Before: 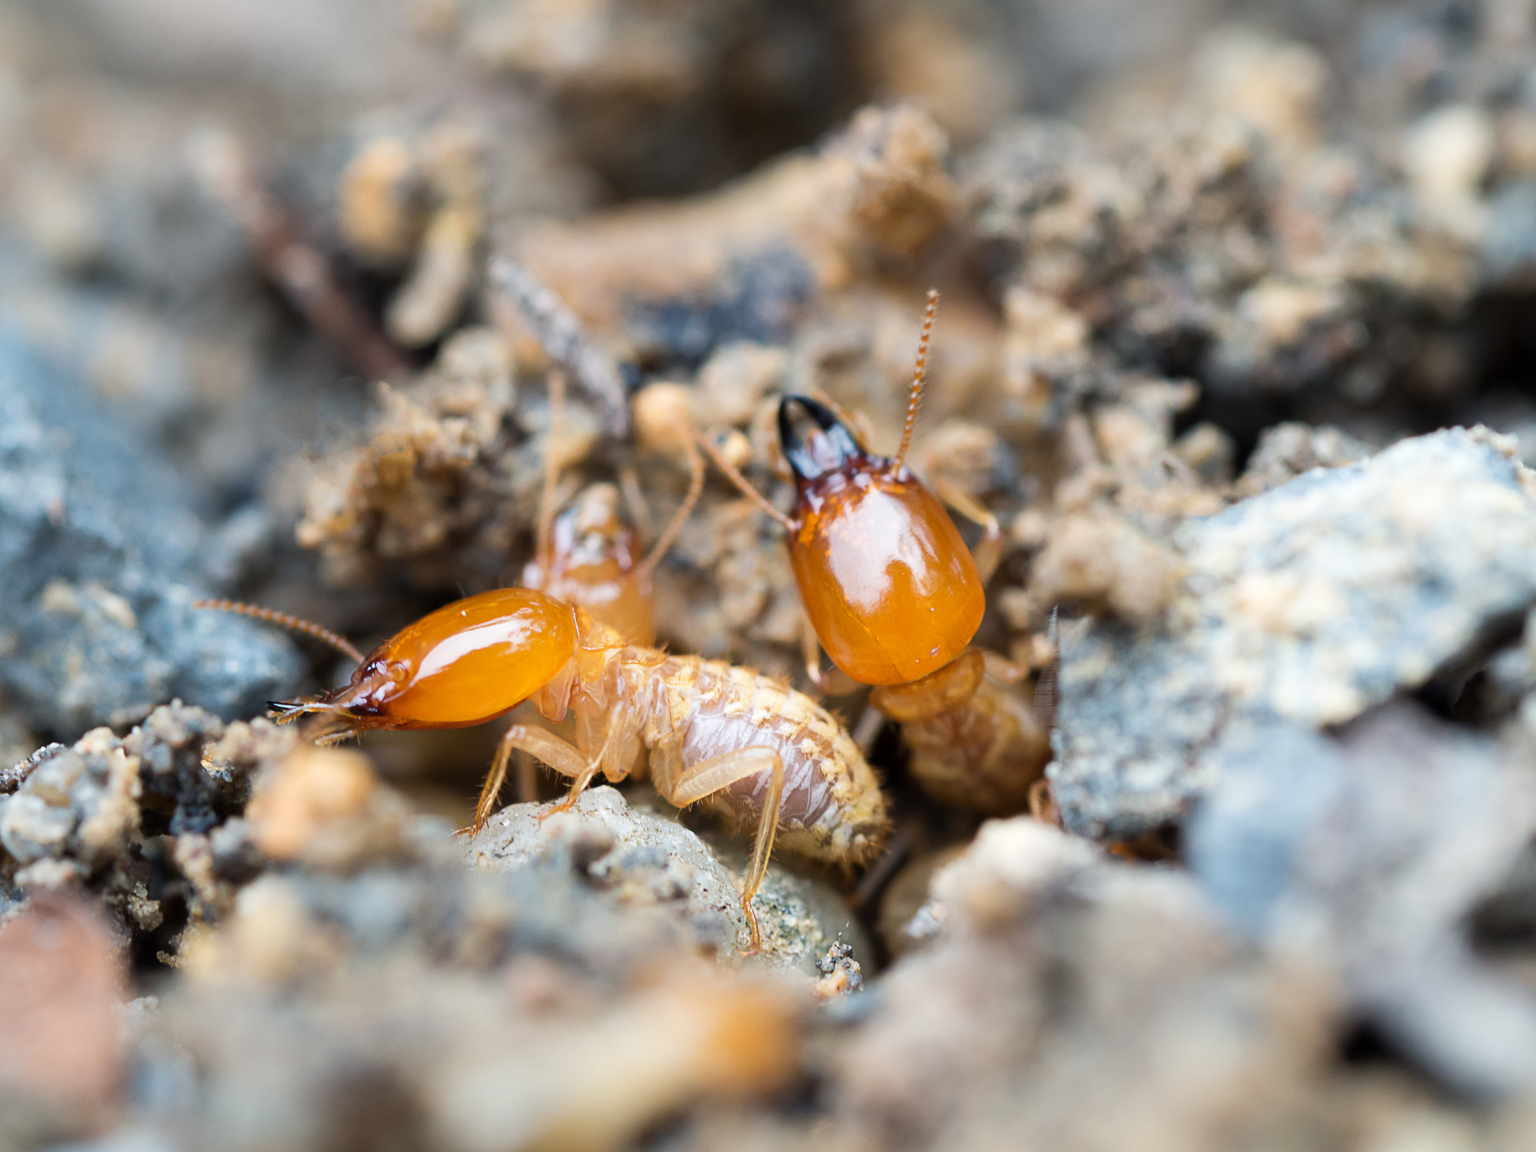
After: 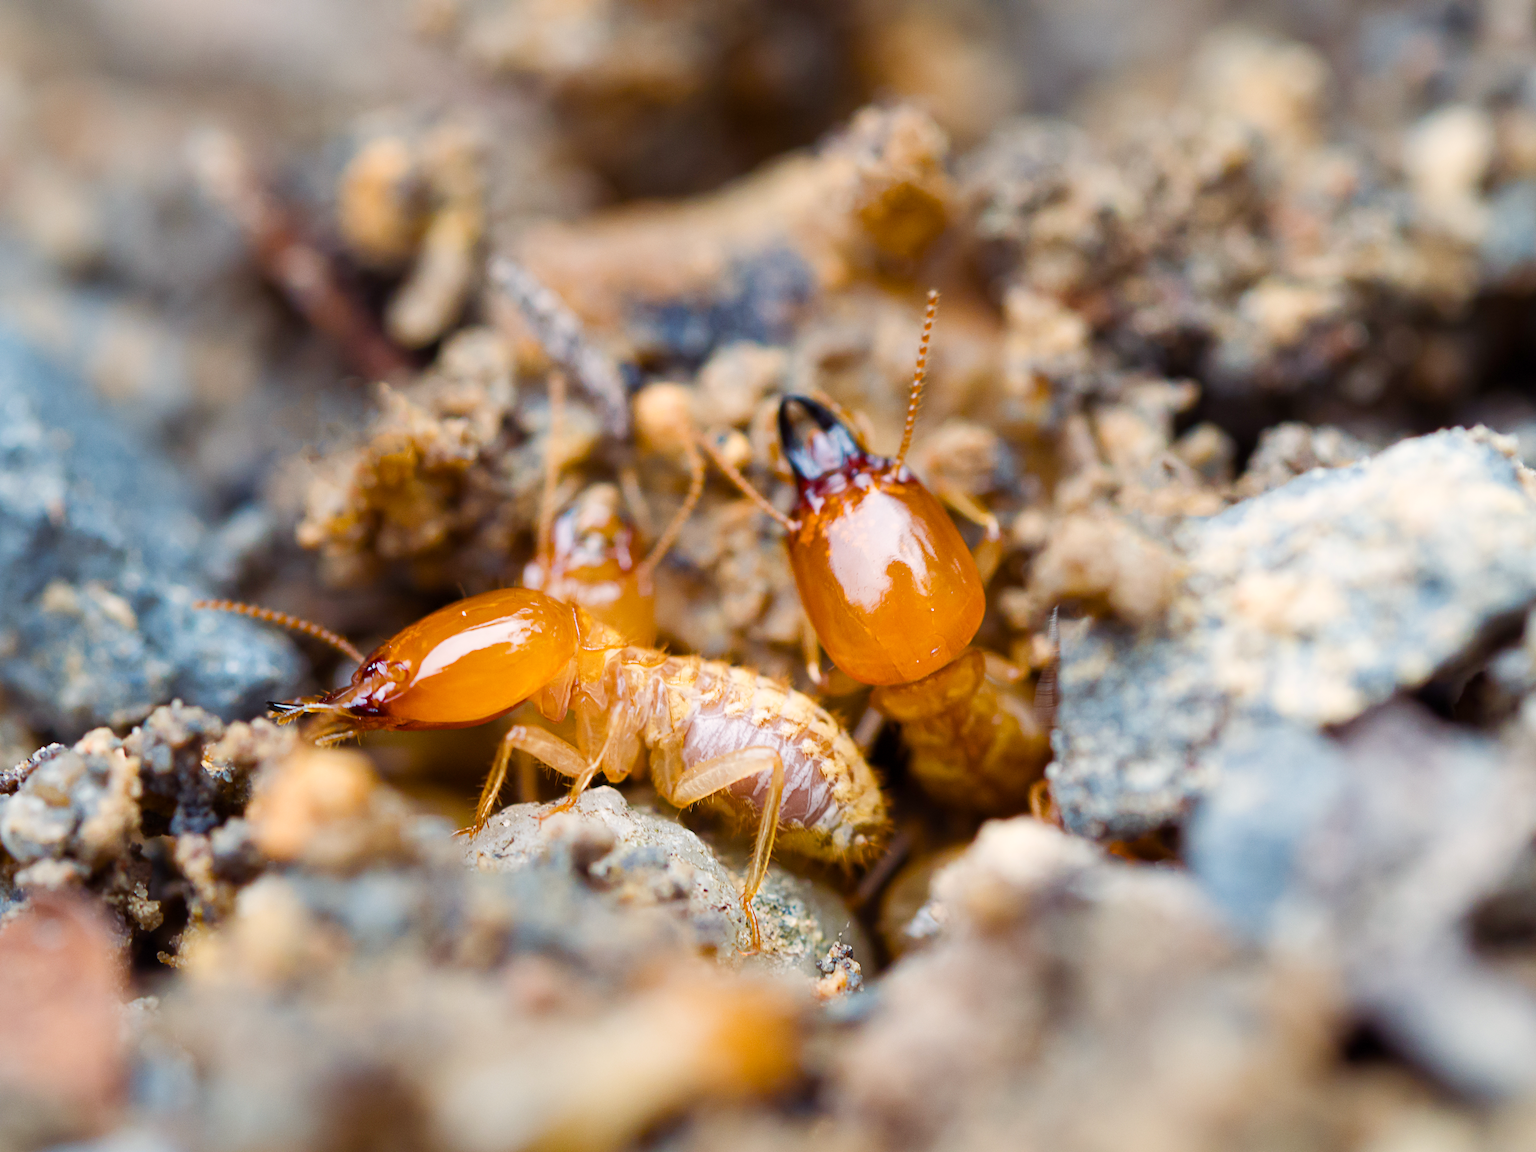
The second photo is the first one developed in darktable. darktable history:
color balance rgb: shadows lift › chroma 4.5%, shadows lift › hue 27.73°, highlights gain › chroma 1.576%, highlights gain › hue 55.49°, perceptual saturation grading › global saturation 23.915%, perceptual saturation grading › highlights -24.193%, perceptual saturation grading › mid-tones 24.081%, perceptual saturation grading › shadows 41.095%, global vibrance 20%
